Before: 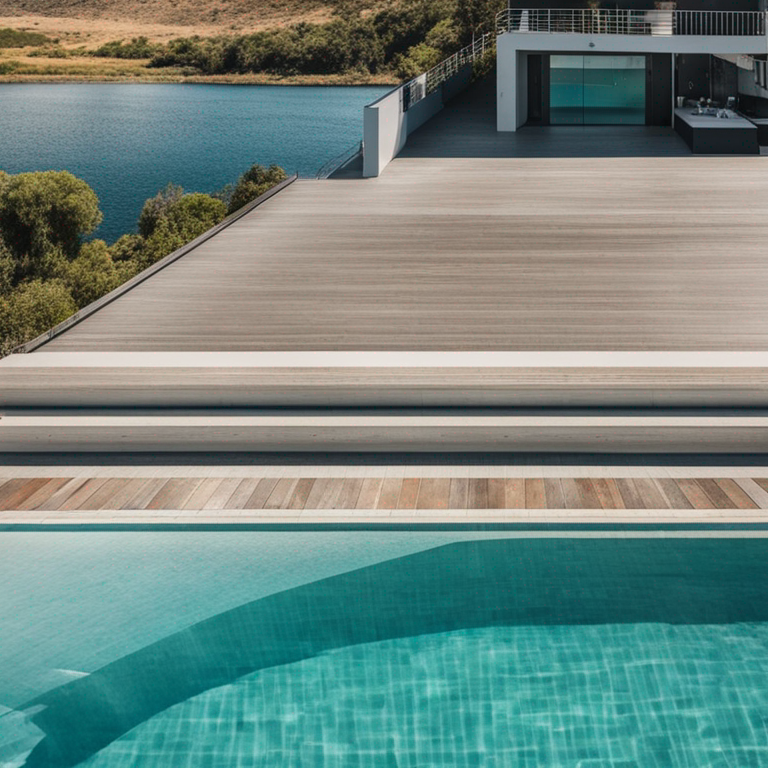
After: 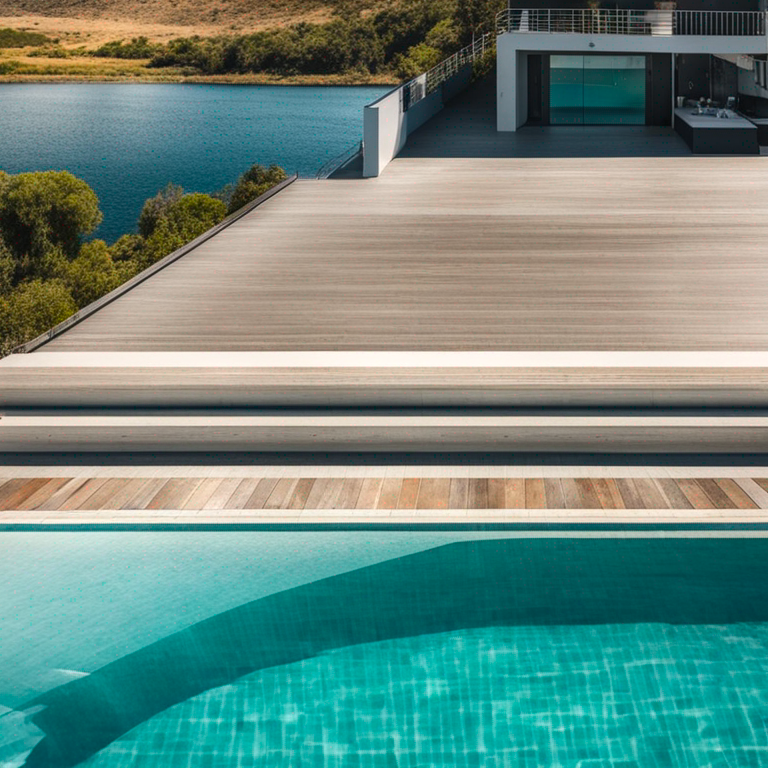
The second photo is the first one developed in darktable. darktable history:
tone equalizer: -8 EV -0.001 EV, -7 EV 0.003 EV, -6 EV -0.001 EV, -5 EV -0.011 EV, -4 EV -0.073 EV, -3 EV -0.223 EV, -2 EV -0.289 EV, -1 EV 0.109 EV, +0 EV 0.315 EV
color balance rgb: perceptual saturation grading › global saturation 30.039%
